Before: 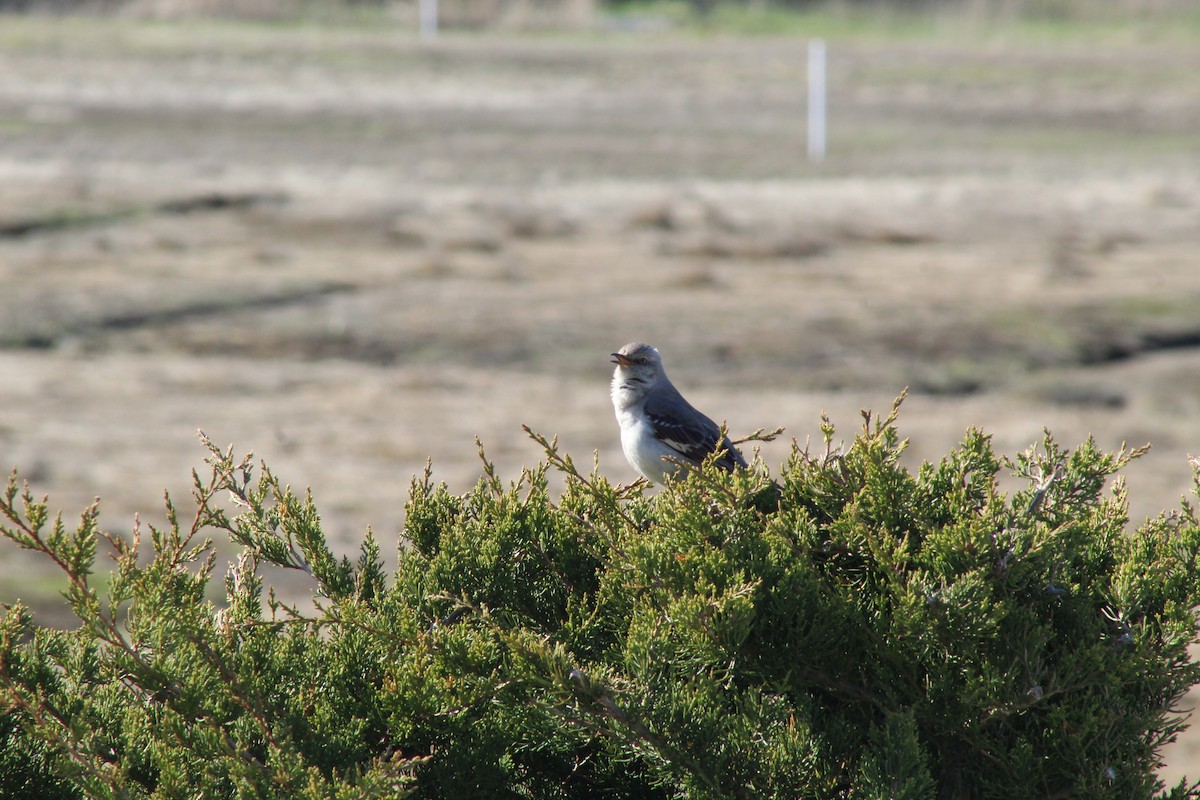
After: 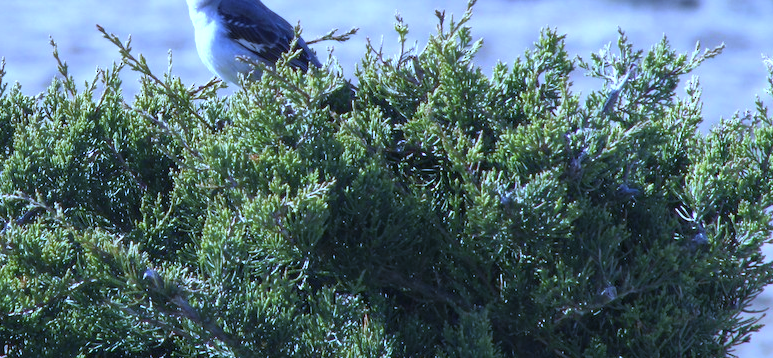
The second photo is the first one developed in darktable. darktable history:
exposure: black level correction 0, exposure 0.5 EV, compensate highlight preservation false
white balance: red 0.766, blue 1.537
crop and rotate: left 35.509%, top 50.238%, bottom 4.934%
